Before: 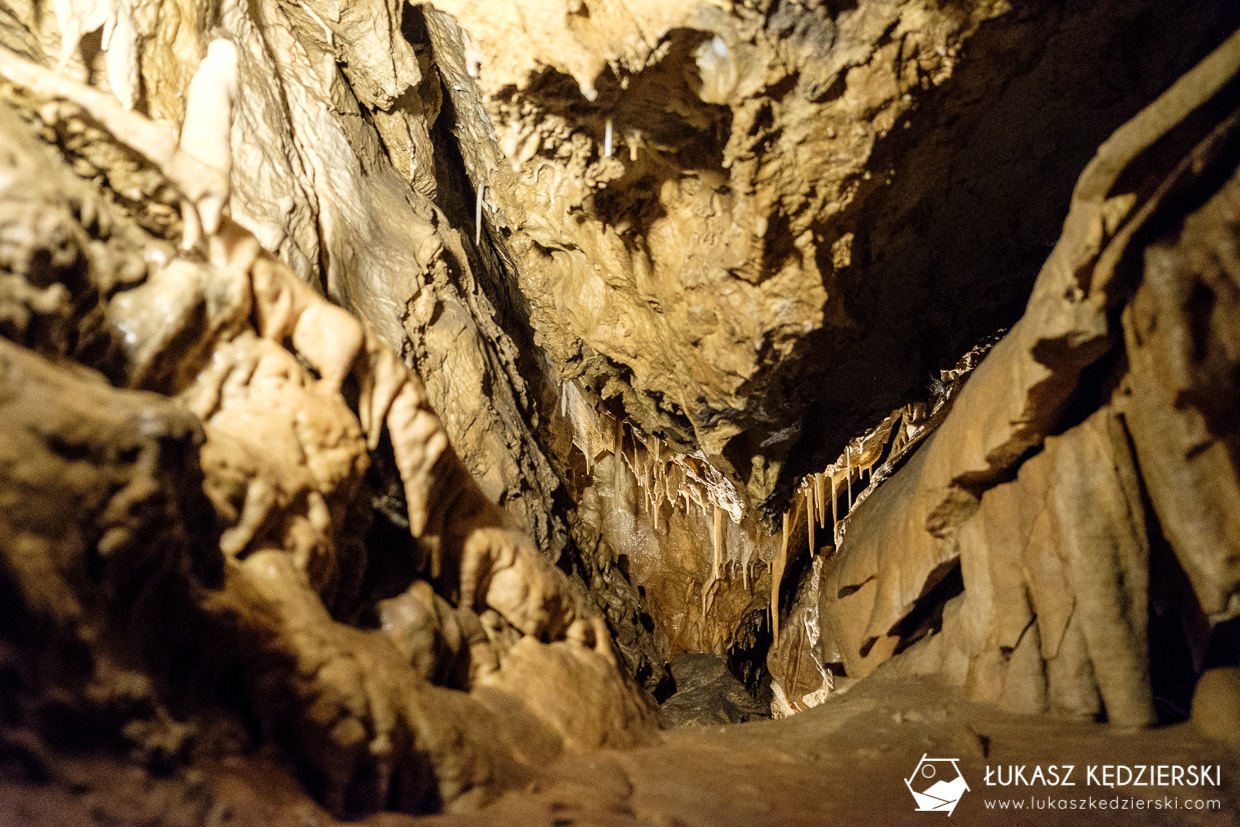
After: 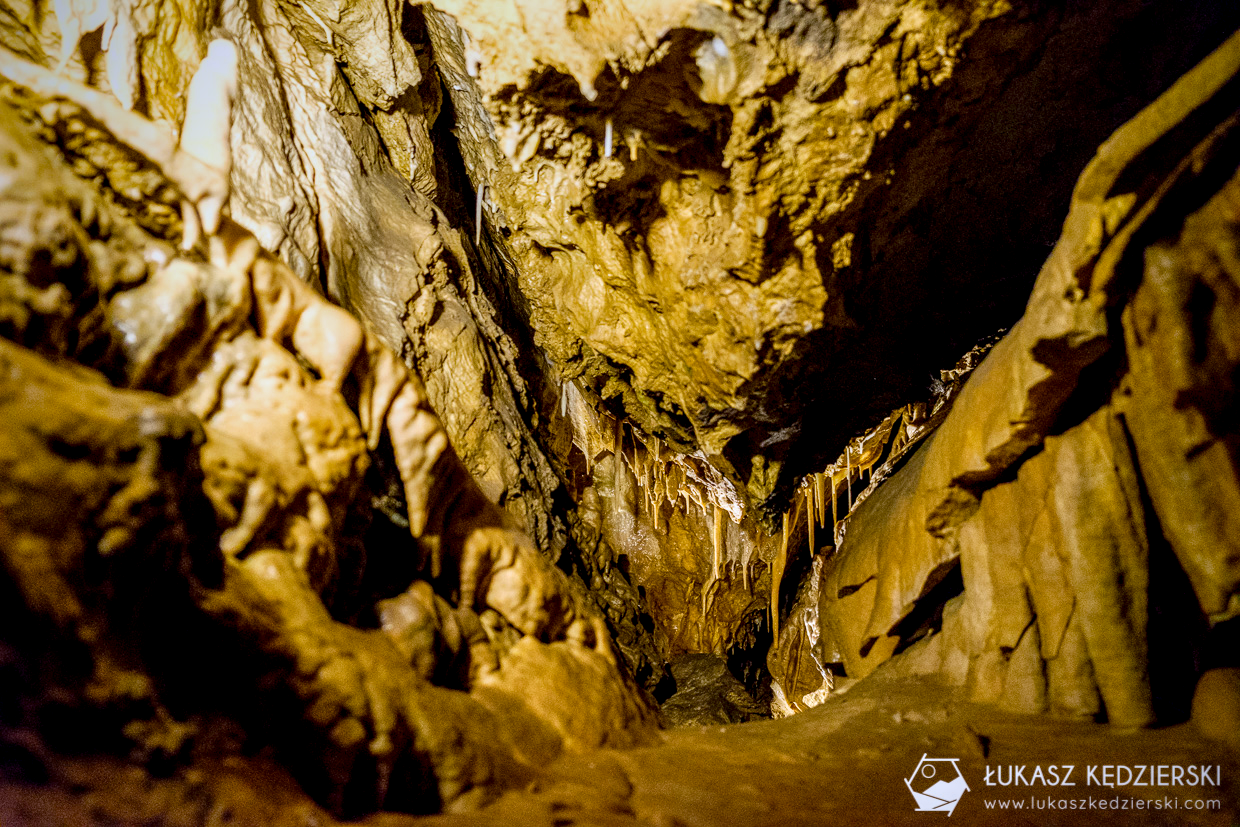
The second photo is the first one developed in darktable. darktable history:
color balance rgb: power › luminance 1.673%, linear chroma grading › global chroma 22.602%, perceptual saturation grading › global saturation 29.014%, perceptual saturation grading › mid-tones 12.164%, perceptual saturation grading › shadows 10.675%, contrast -9.891%
exposure: exposure -0.493 EV, compensate highlight preservation false
color calibration: illuminant as shot in camera, x 0.358, y 0.373, temperature 4628.91 K
vignetting: fall-off start 71.58%, saturation 0.385
local contrast: highlights 65%, shadows 54%, detail 168%, midtone range 0.518
